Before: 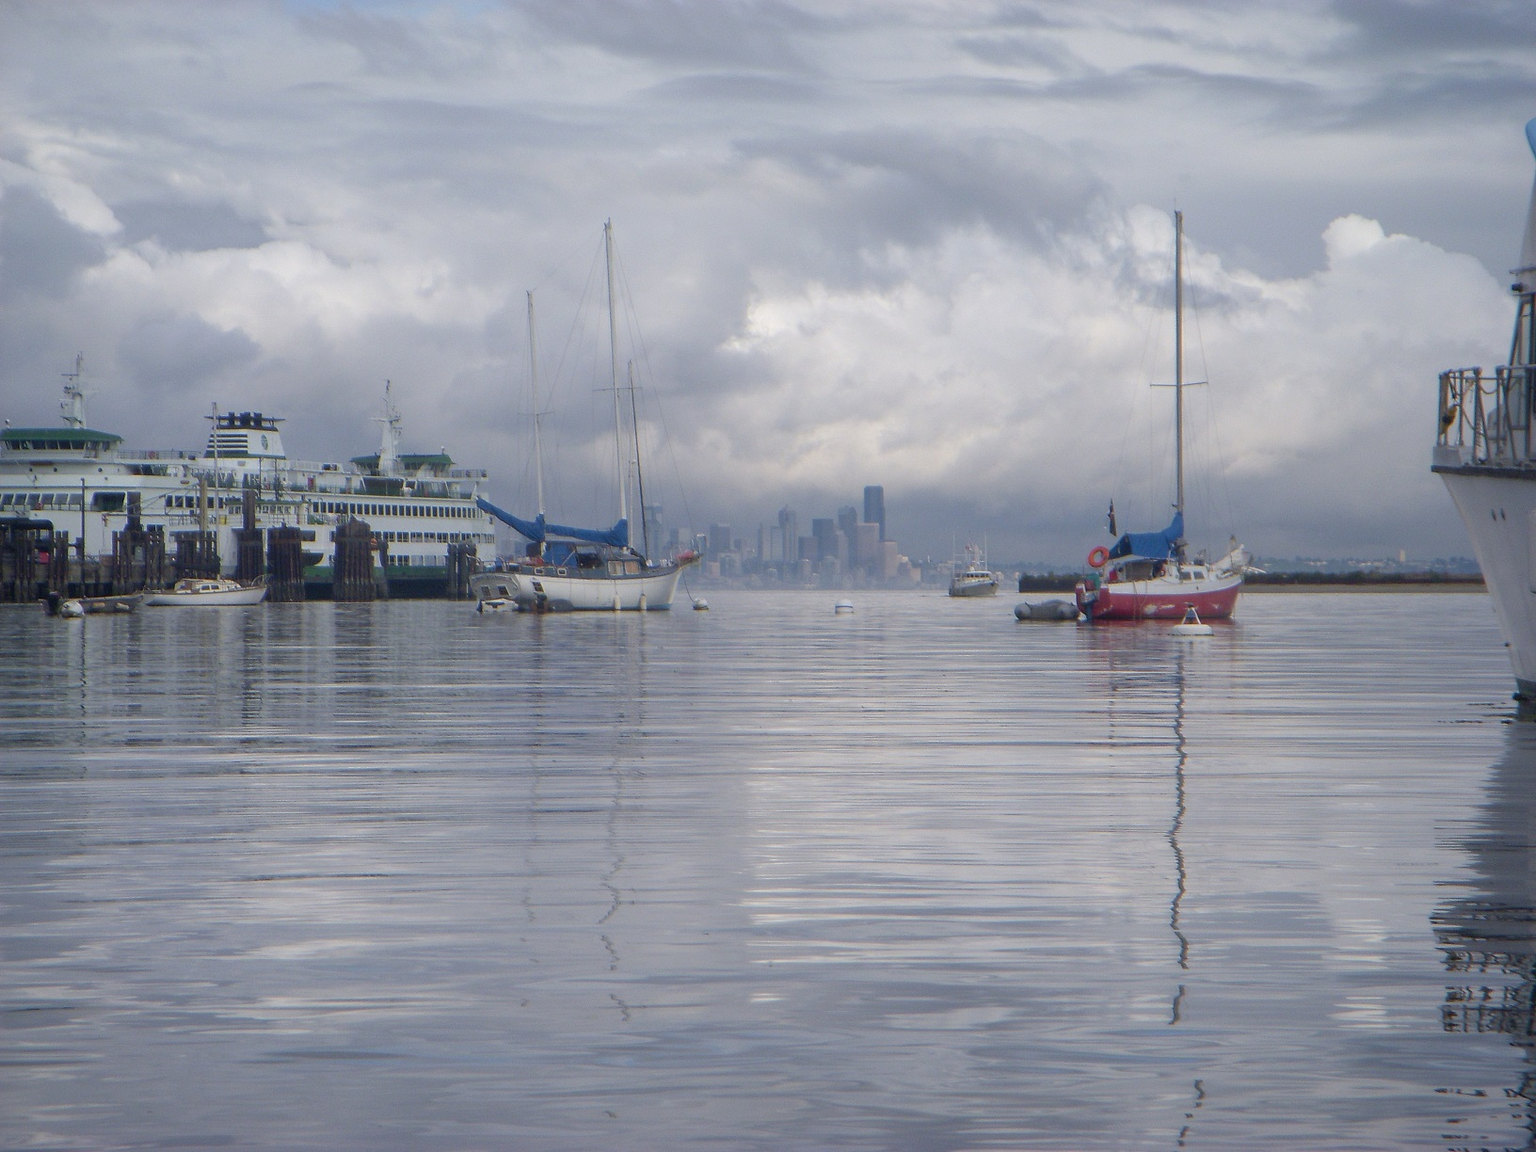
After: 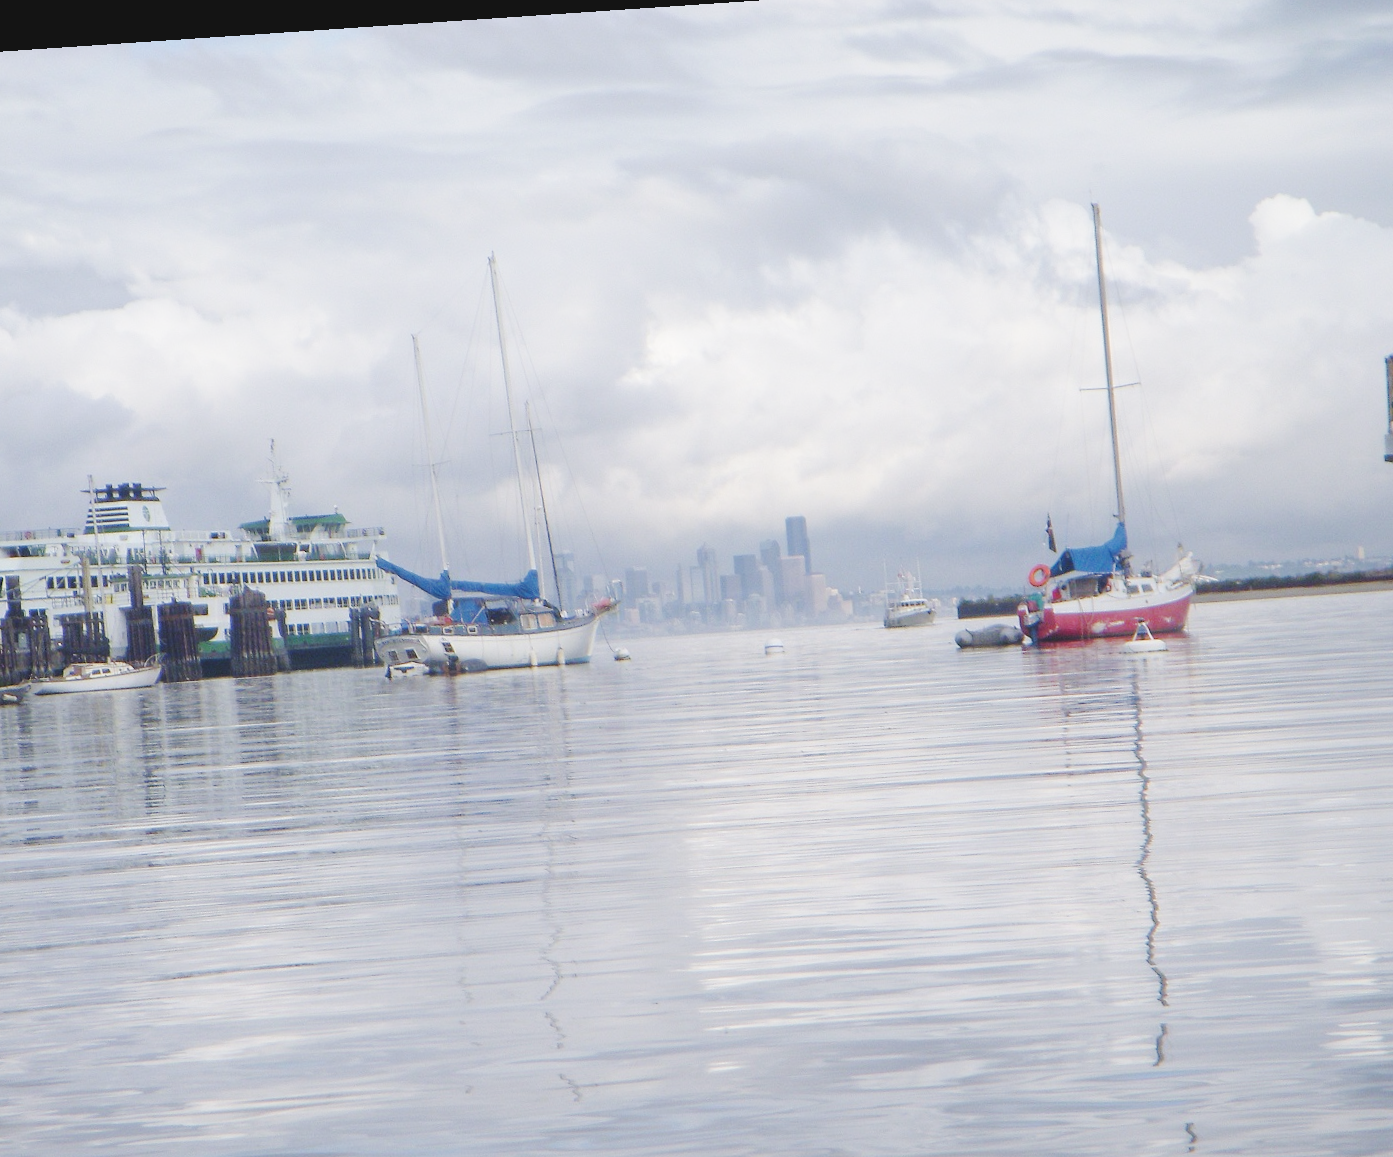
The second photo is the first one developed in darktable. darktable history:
base curve: curves: ch0 [(0, 0.007) (0.028, 0.063) (0.121, 0.311) (0.46, 0.743) (0.859, 0.957) (1, 1)], preserve colors none
rotate and perspective: rotation -4.2°, shear 0.006, automatic cropping off
crop: left 9.929%, top 3.475%, right 9.188%, bottom 9.529%
